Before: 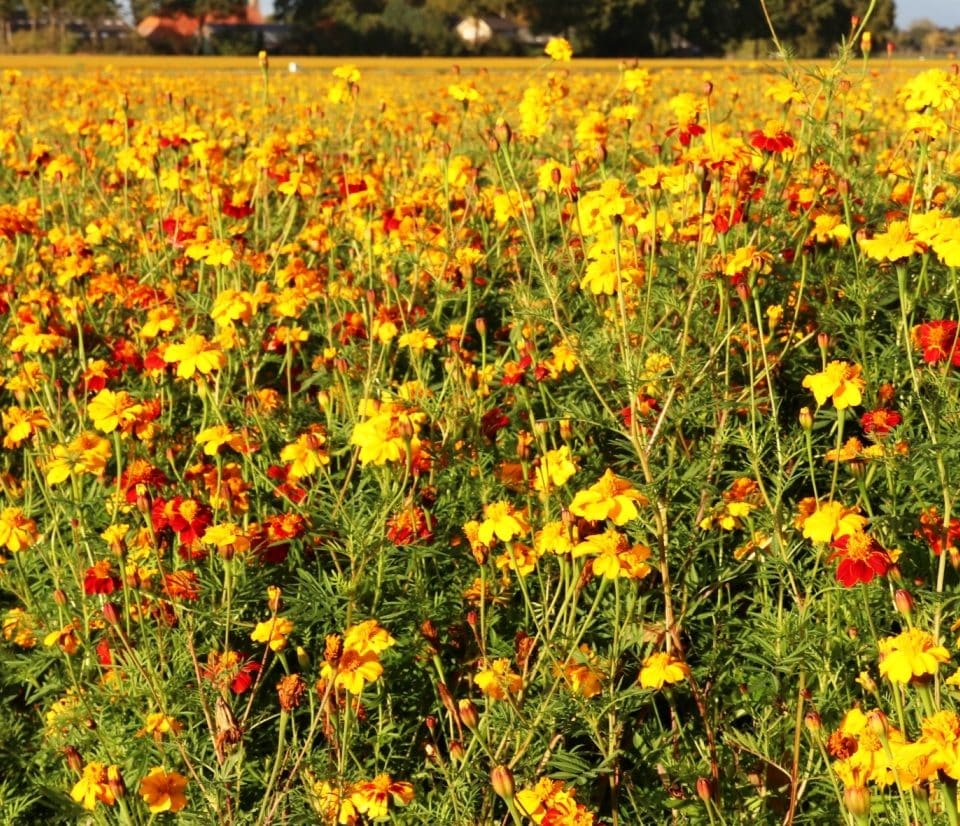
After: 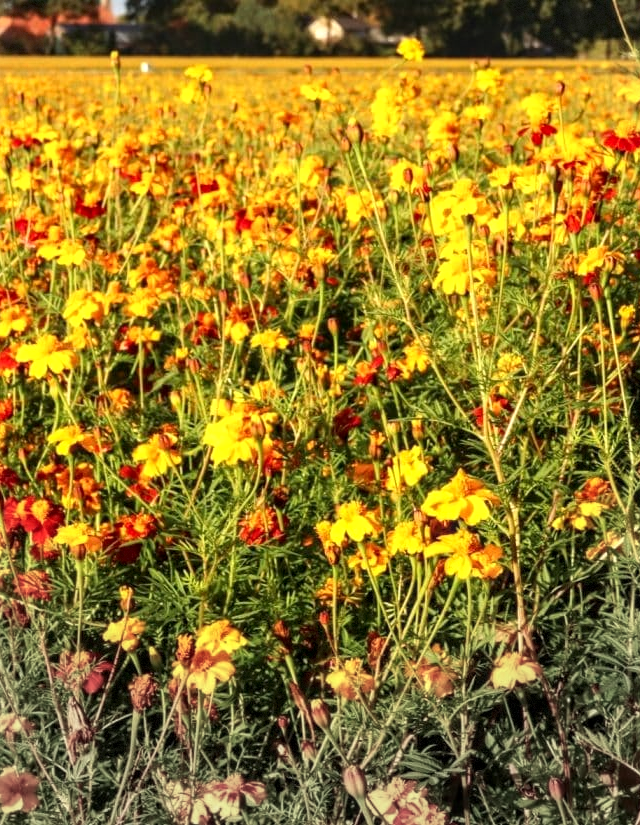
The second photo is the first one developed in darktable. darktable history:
contrast brightness saturation: contrast 0.073
crop and rotate: left 15.518%, right 17.725%
local contrast: on, module defaults
vignetting: brightness -0.16, center (-0.055, -0.357), dithering 8-bit output
exposure: exposure 0.208 EV, compensate exposure bias true, compensate highlight preservation false
